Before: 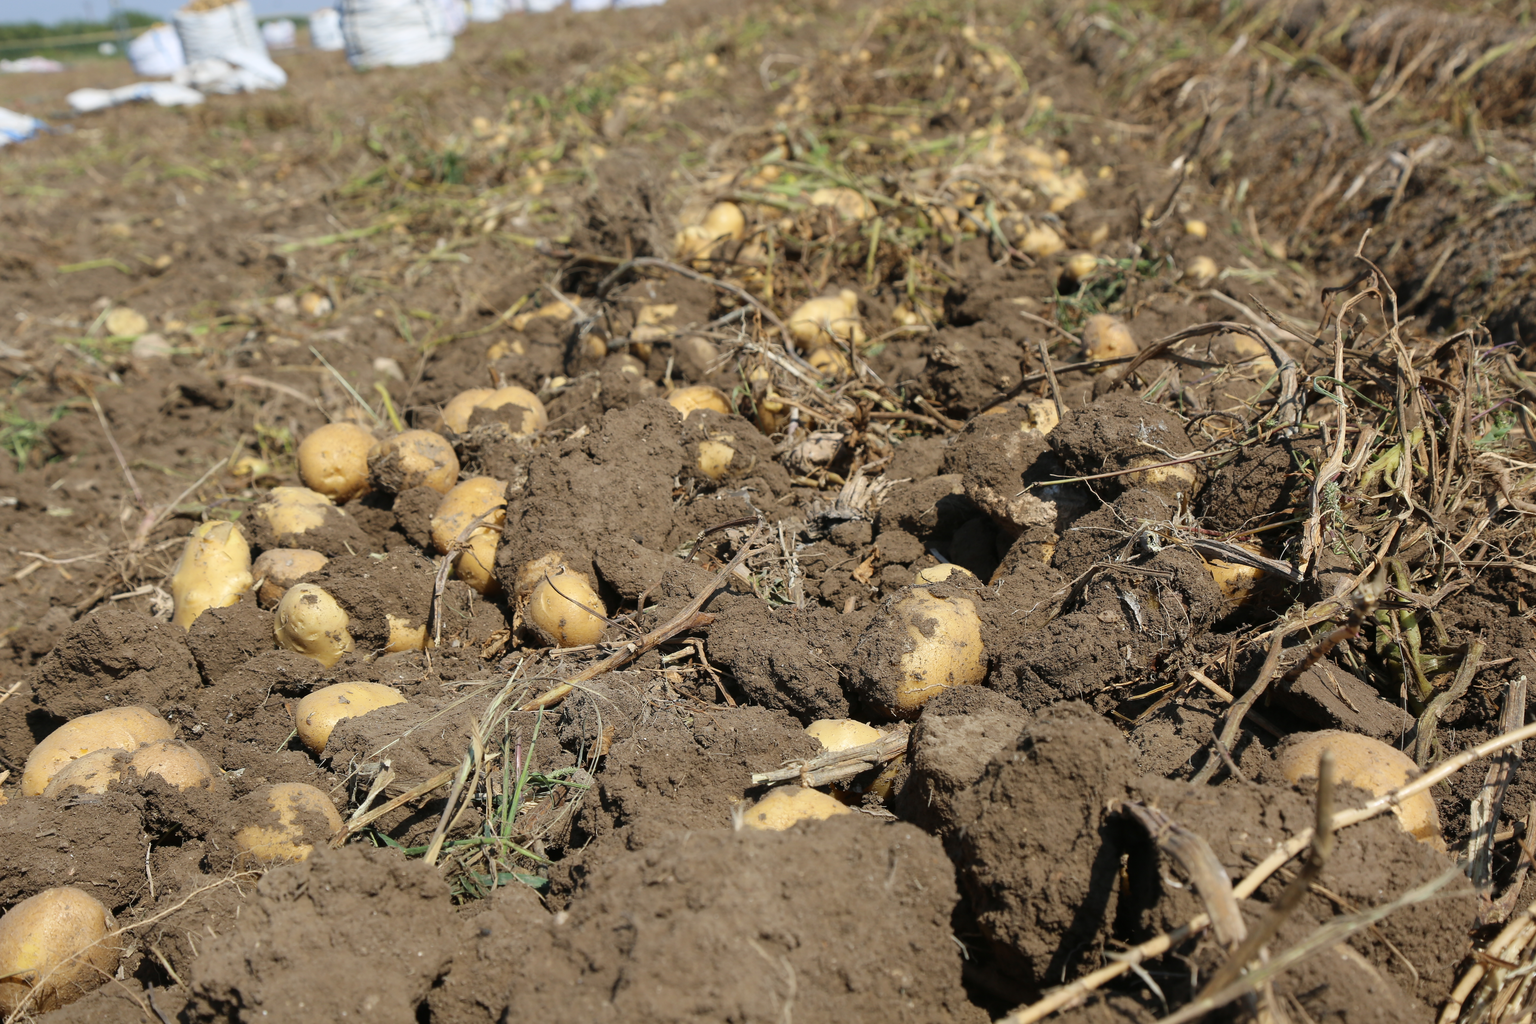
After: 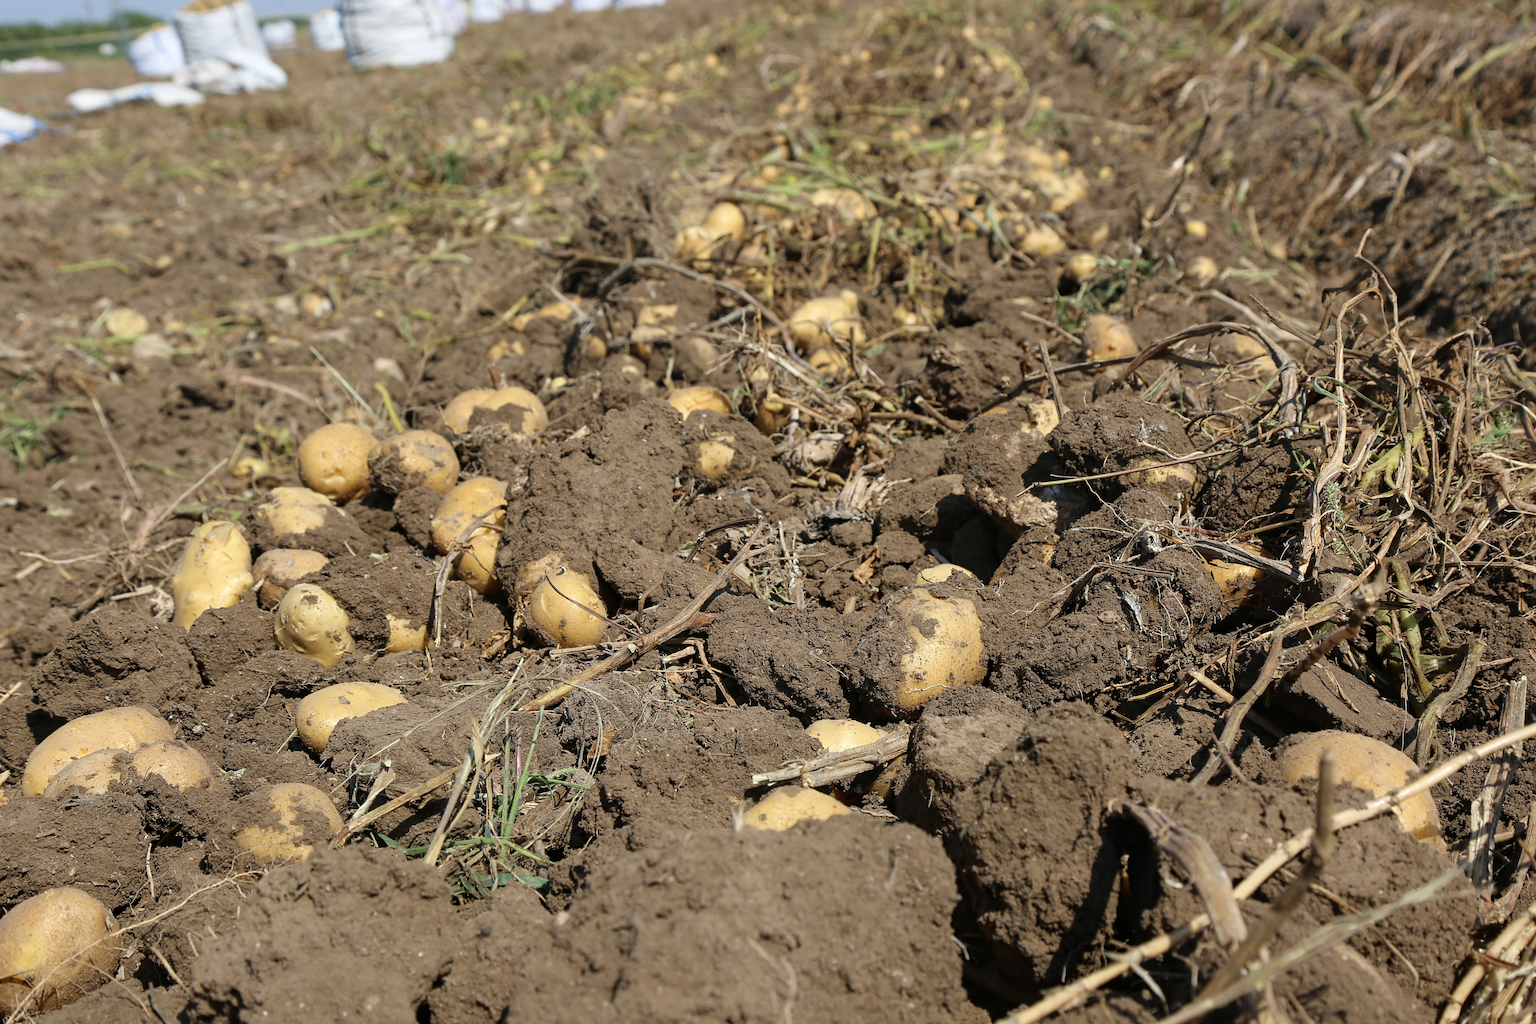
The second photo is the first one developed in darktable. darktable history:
contrast equalizer: y [[0.502, 0.505, 0.512, 0.529, 0.564, 0.588], [0.5 ×6], [0.502, 0.505, 0.512, 0.529, 0.564, 0.588], [0, 0.001, 0.001, 0.004, 0.008, 0.011], [0, 0.001, 0.001, 0.004, 0.008, 0.011]]
